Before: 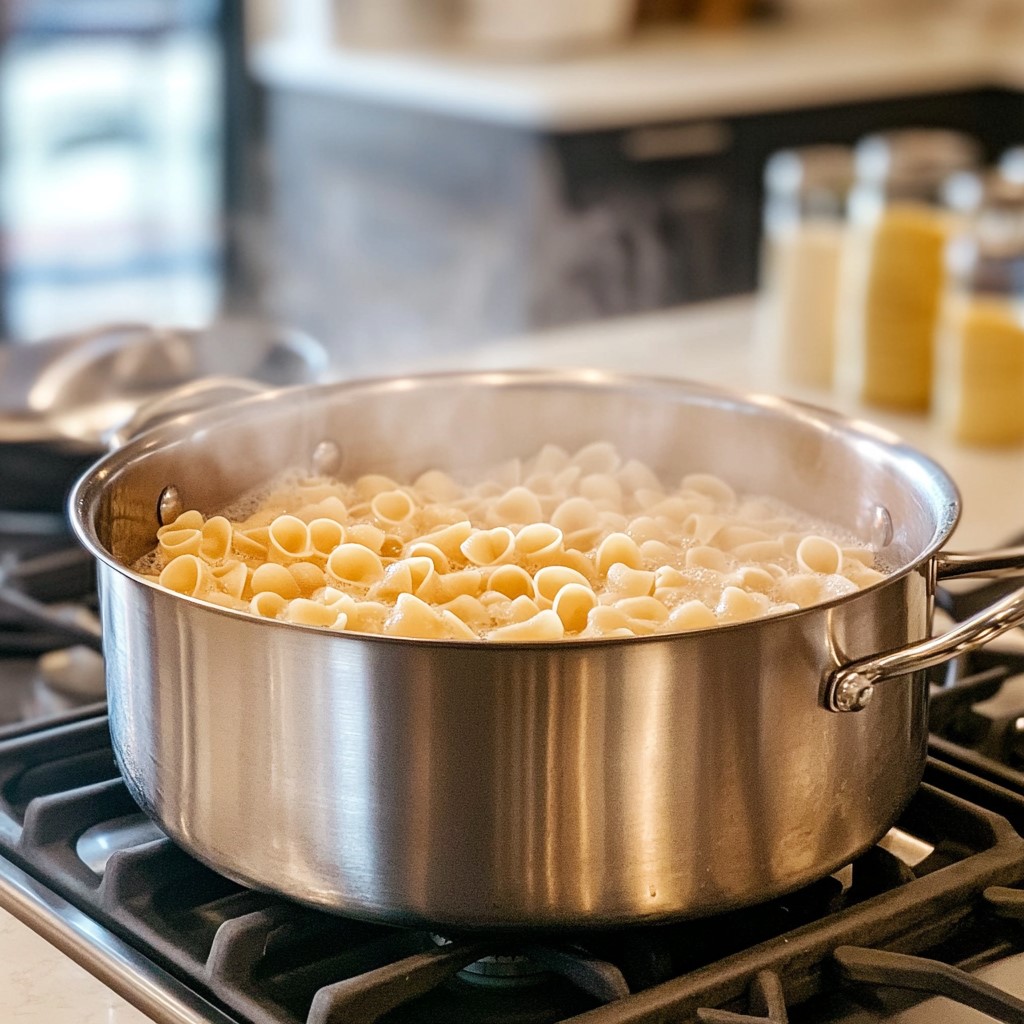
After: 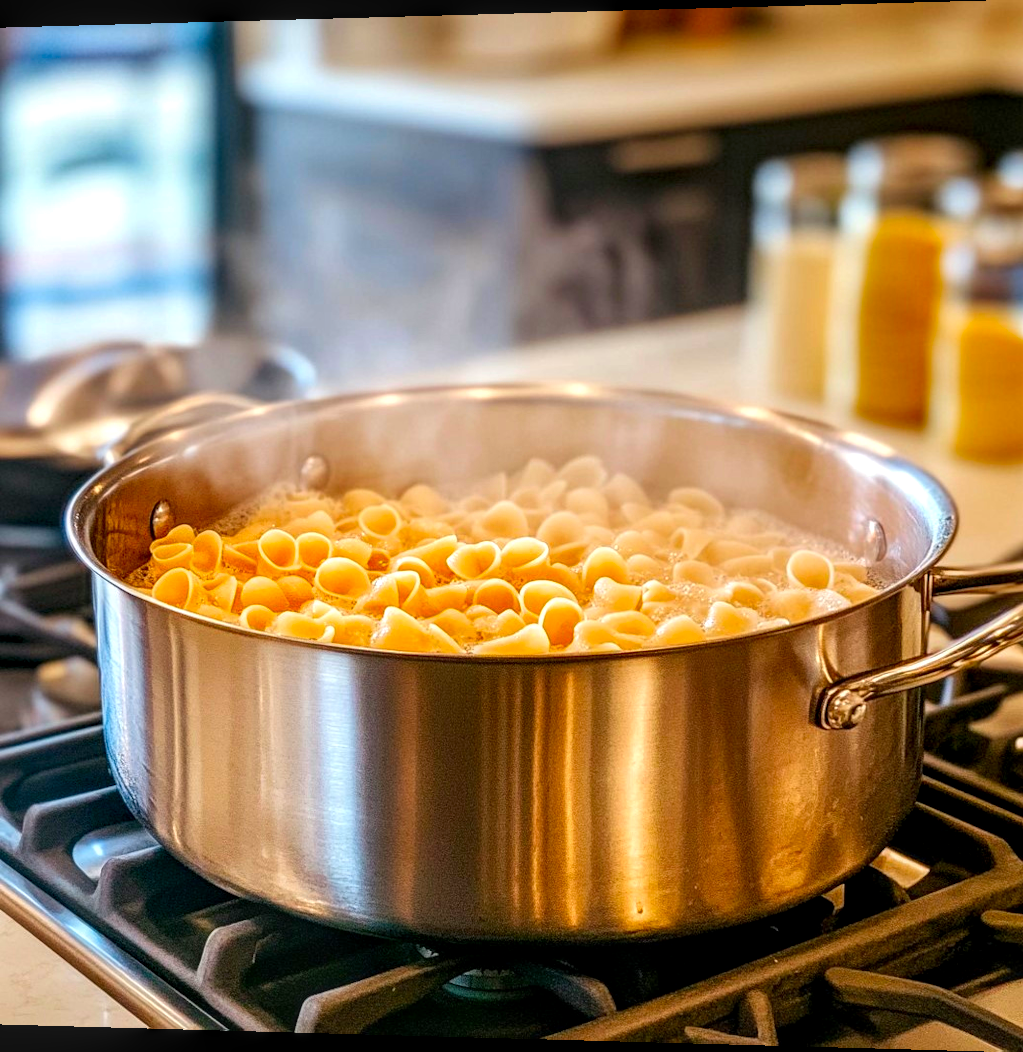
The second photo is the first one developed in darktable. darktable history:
color correction: saturation 1.8
local contrast: highlights 61%, detail 143%, midtone range 0.428
rotate and perspective: lens shift (horizontal) -0.055, automatic cropping off
